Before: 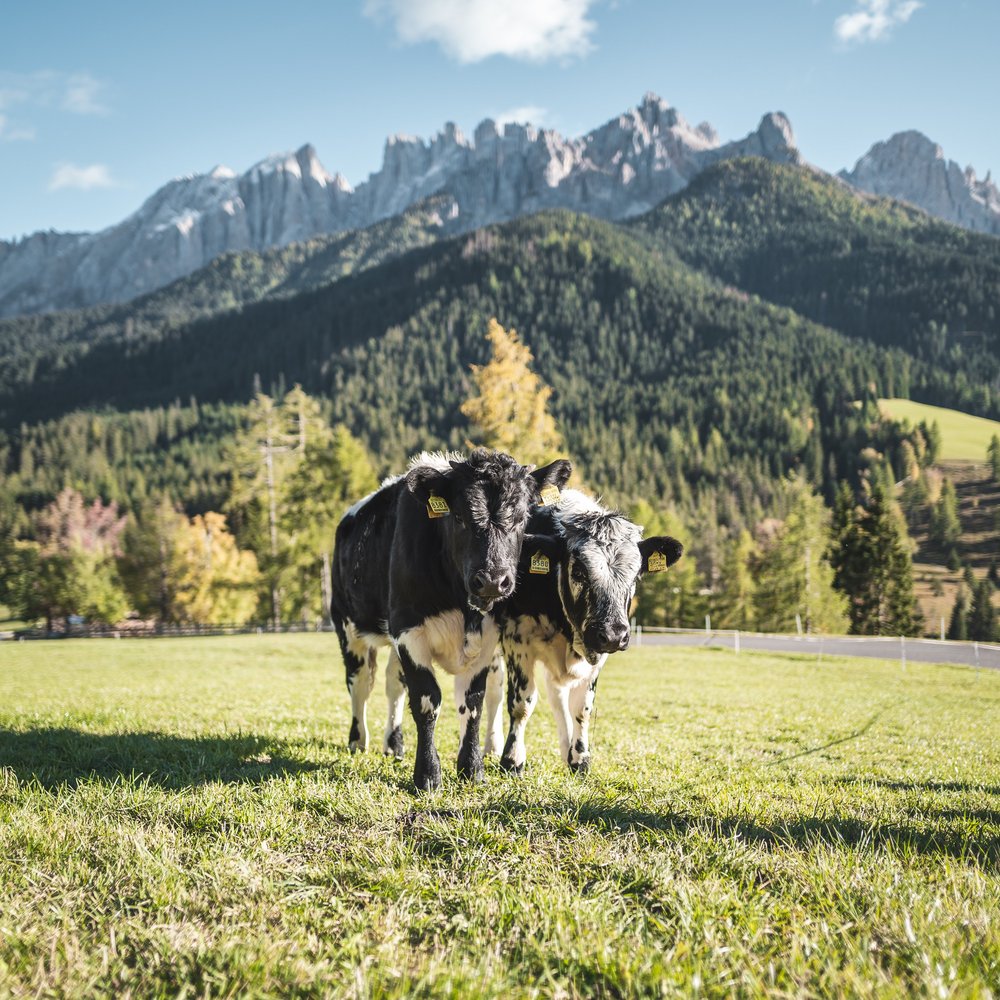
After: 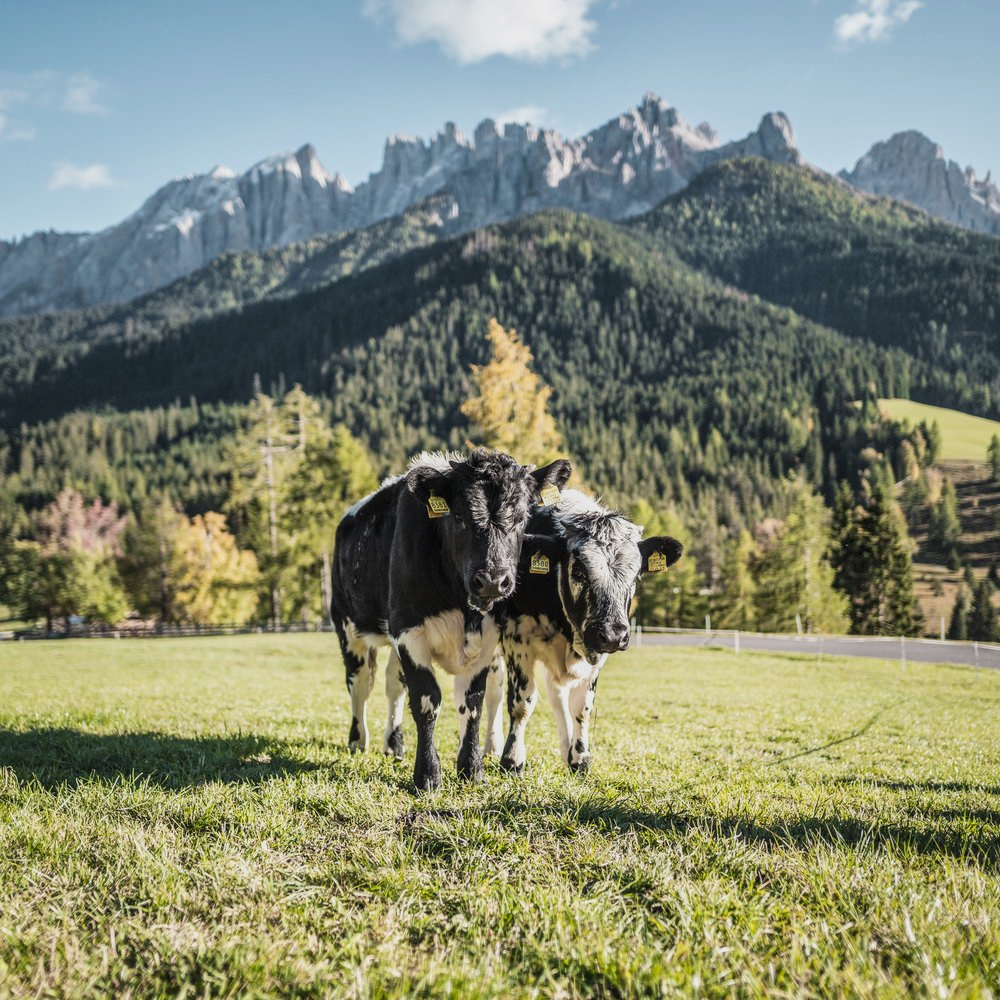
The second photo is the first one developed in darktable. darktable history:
filmic rgb: black relative exposure -11.39 EV, white relative exposure 3.23 EV, hardness 6.78
local contrast: on, module defaults
exposure: exposure -0.114 EV, compensate highlight preservation false
